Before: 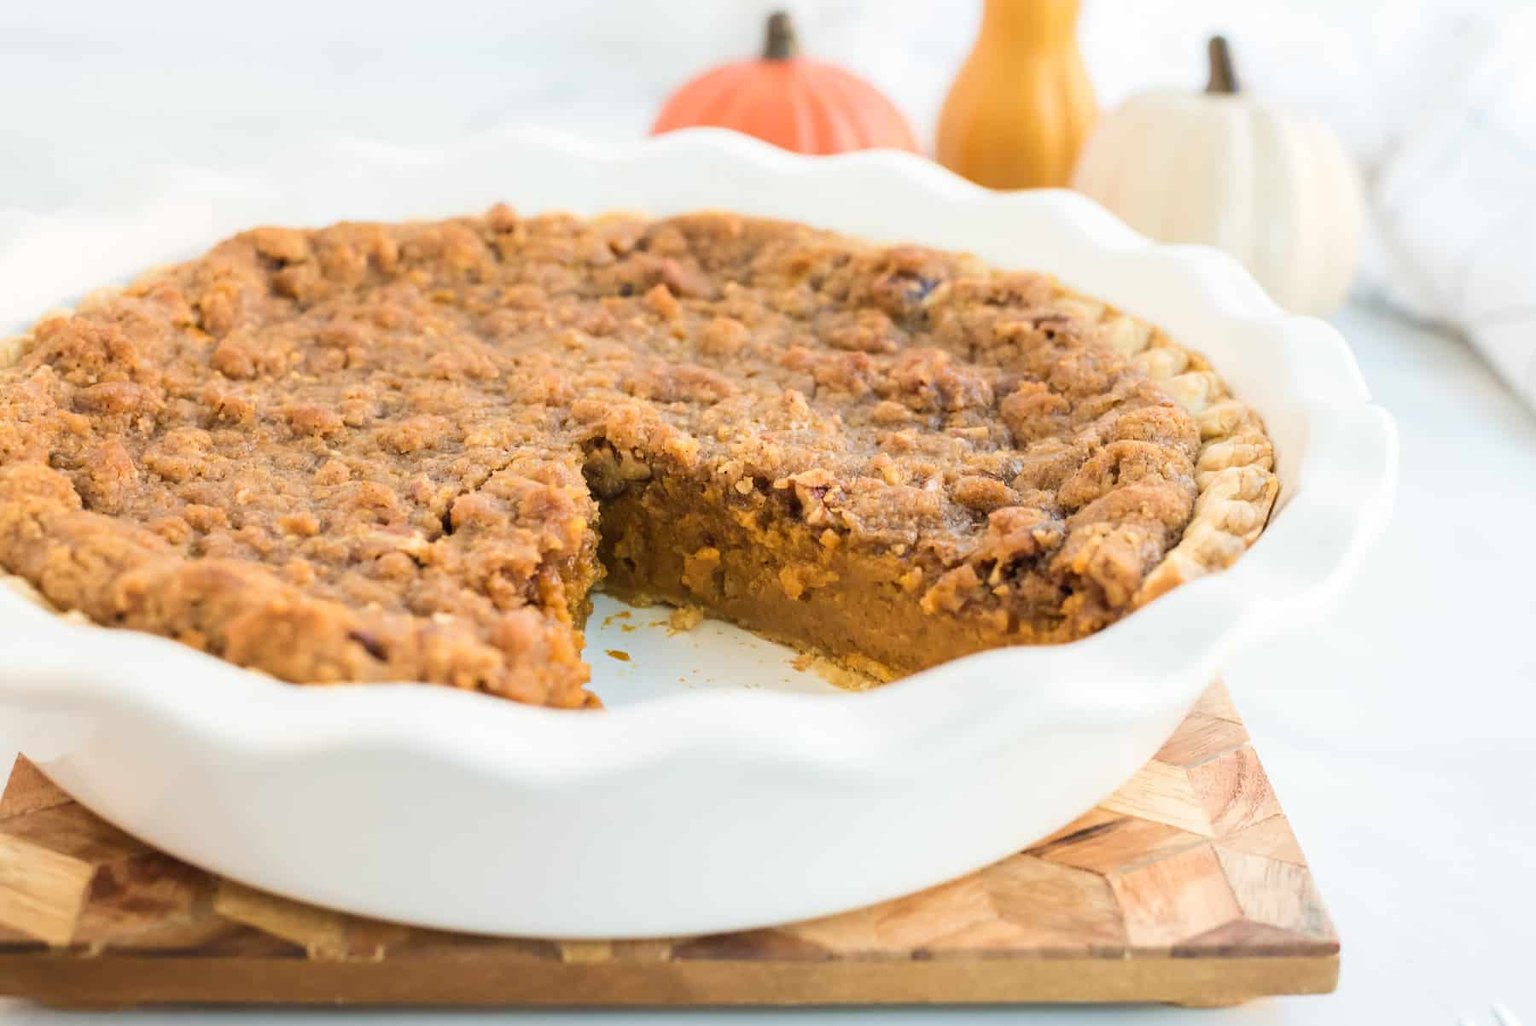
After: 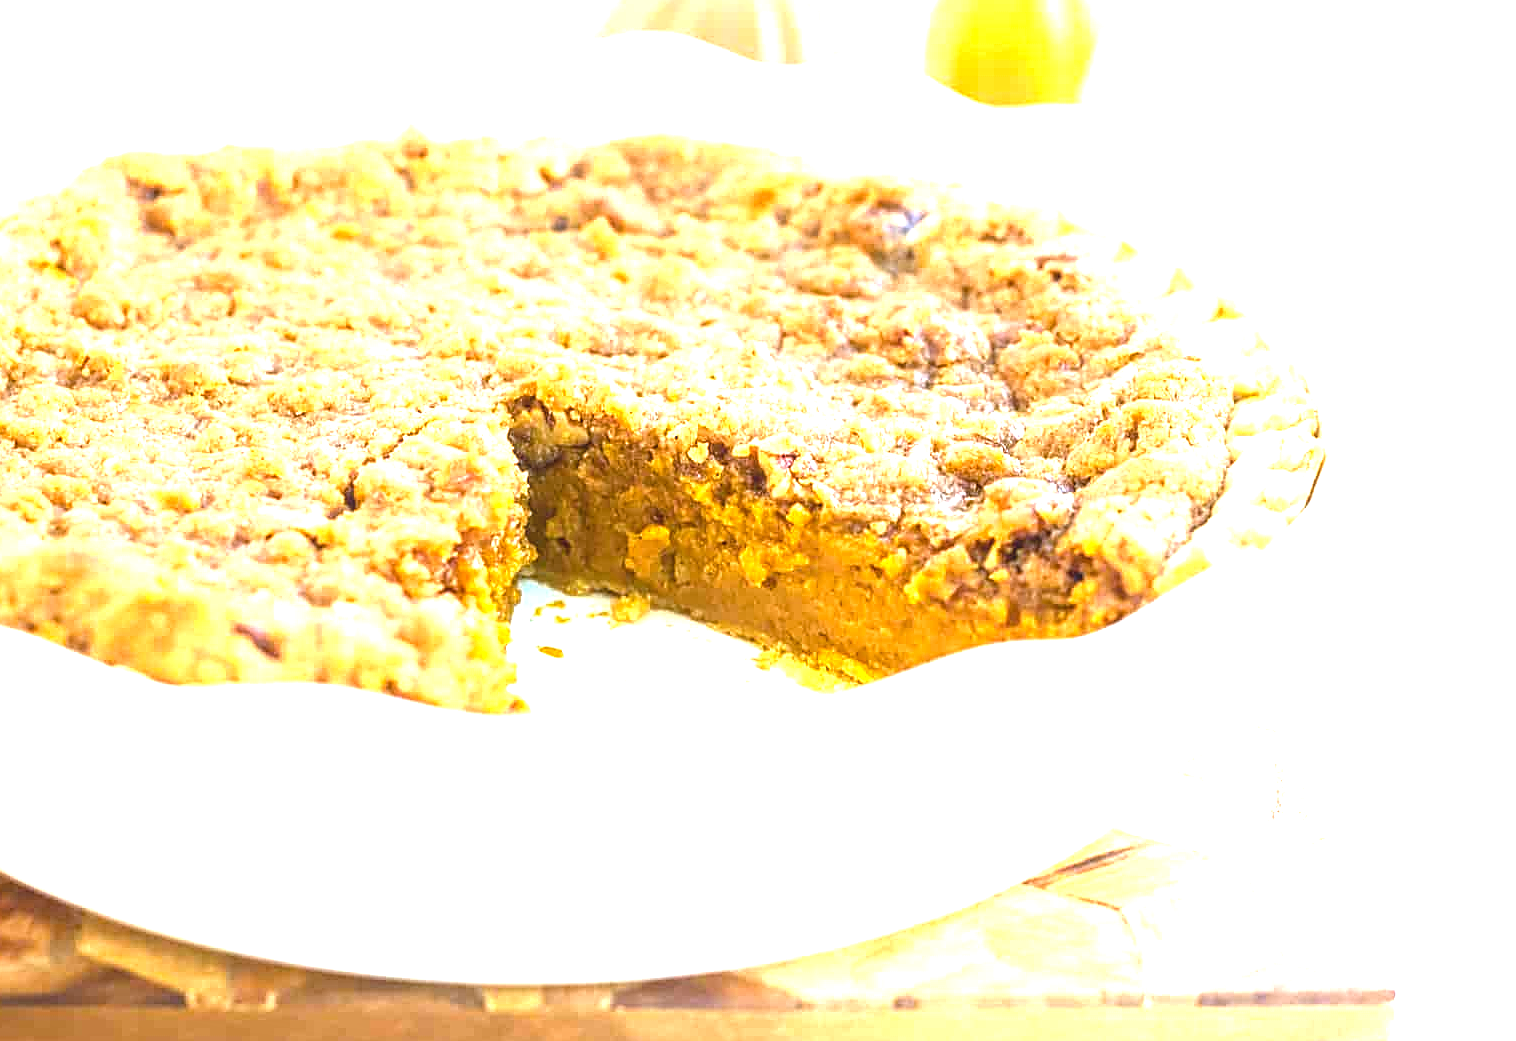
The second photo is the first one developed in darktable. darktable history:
local contrast: on, module defaults
color balance rgb: linear chroma grading › global chroma -15.668%, perceptual saturation grading › global saturation 30.916%, perceptual brilliance grading › global brilliance 18.43%, global vibrance 25%, contrast 10.141%
crop and rotate: left 9.688%, top 9.677%, right 6.077%, bottom 3.65%
exposure: black level correction 0.001, exposure 0.673 EV, compensate highlight preservation false
contrast equalizer: octaves 7, y [[0.439, 0.44, 0.442, 0.457, 0.493, 0.498], [0.5 ×6], [0.5 ×6], [0 ×6], [0 ×6]]
color calibration: x 0.37, y 0.382, temperature 4312.59 K
sharpen: on, module defaults
